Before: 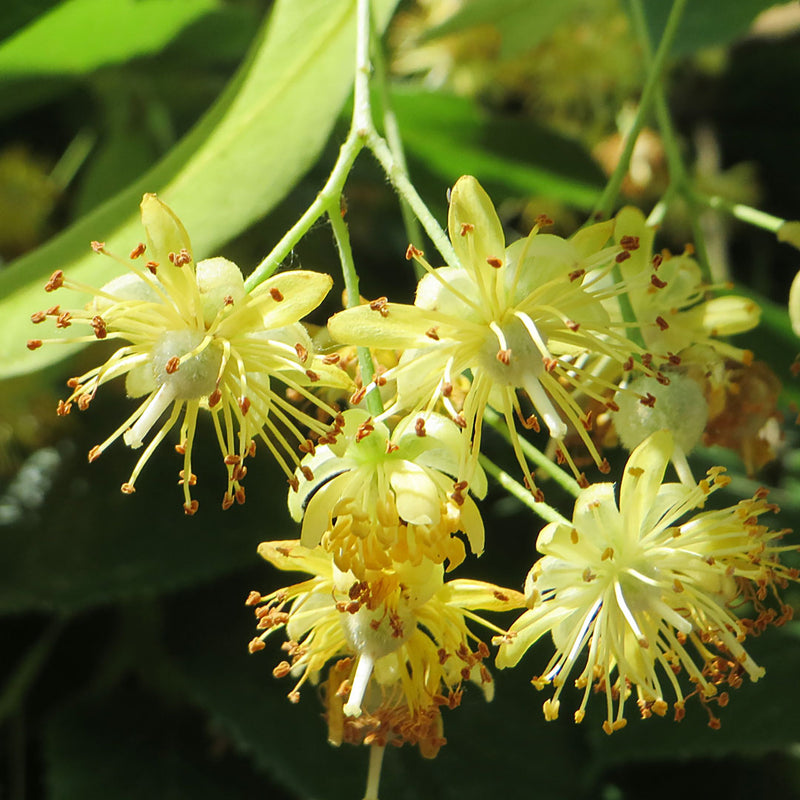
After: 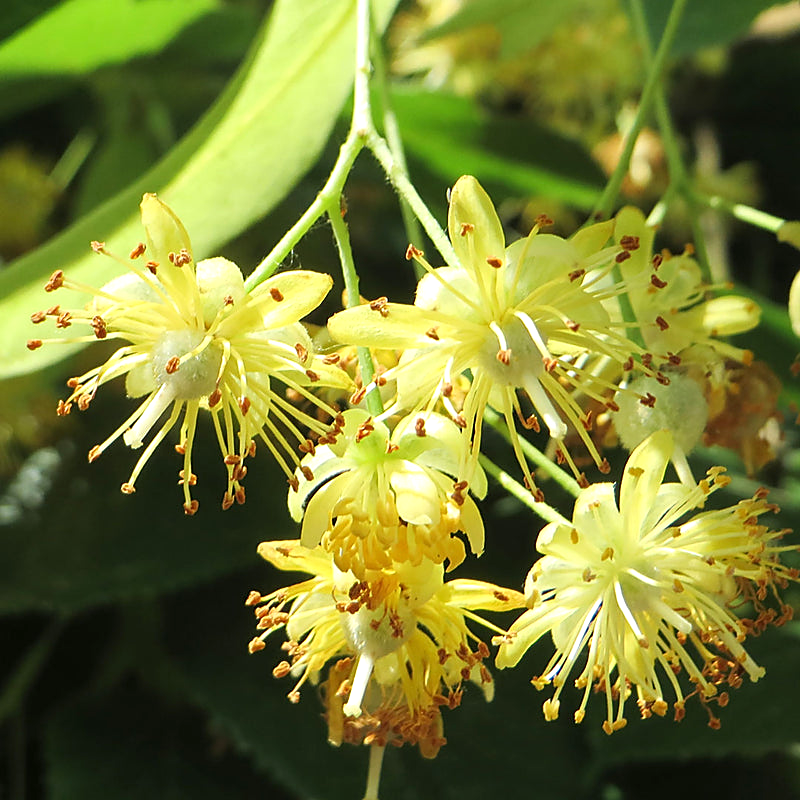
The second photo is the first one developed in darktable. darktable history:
sharpen: radius 1.864, amount 0.398, threshold 1.271
exposure: exposure 0.3 EV, compensate highlight preservation false
